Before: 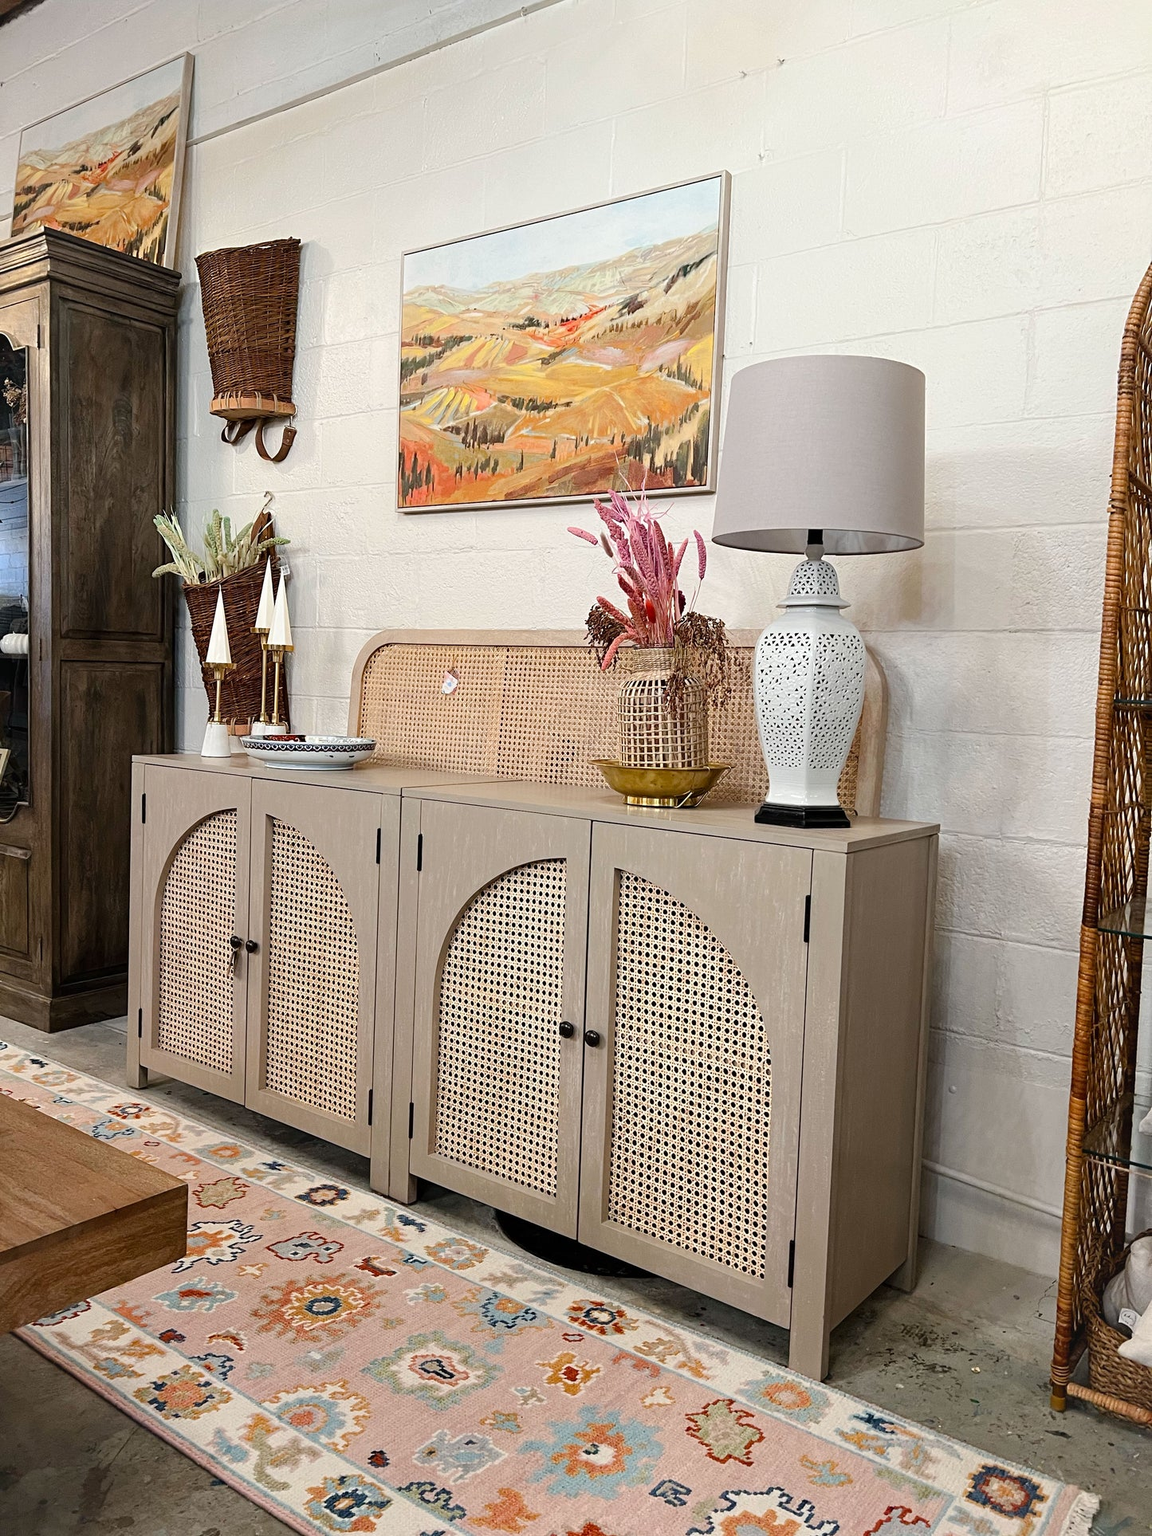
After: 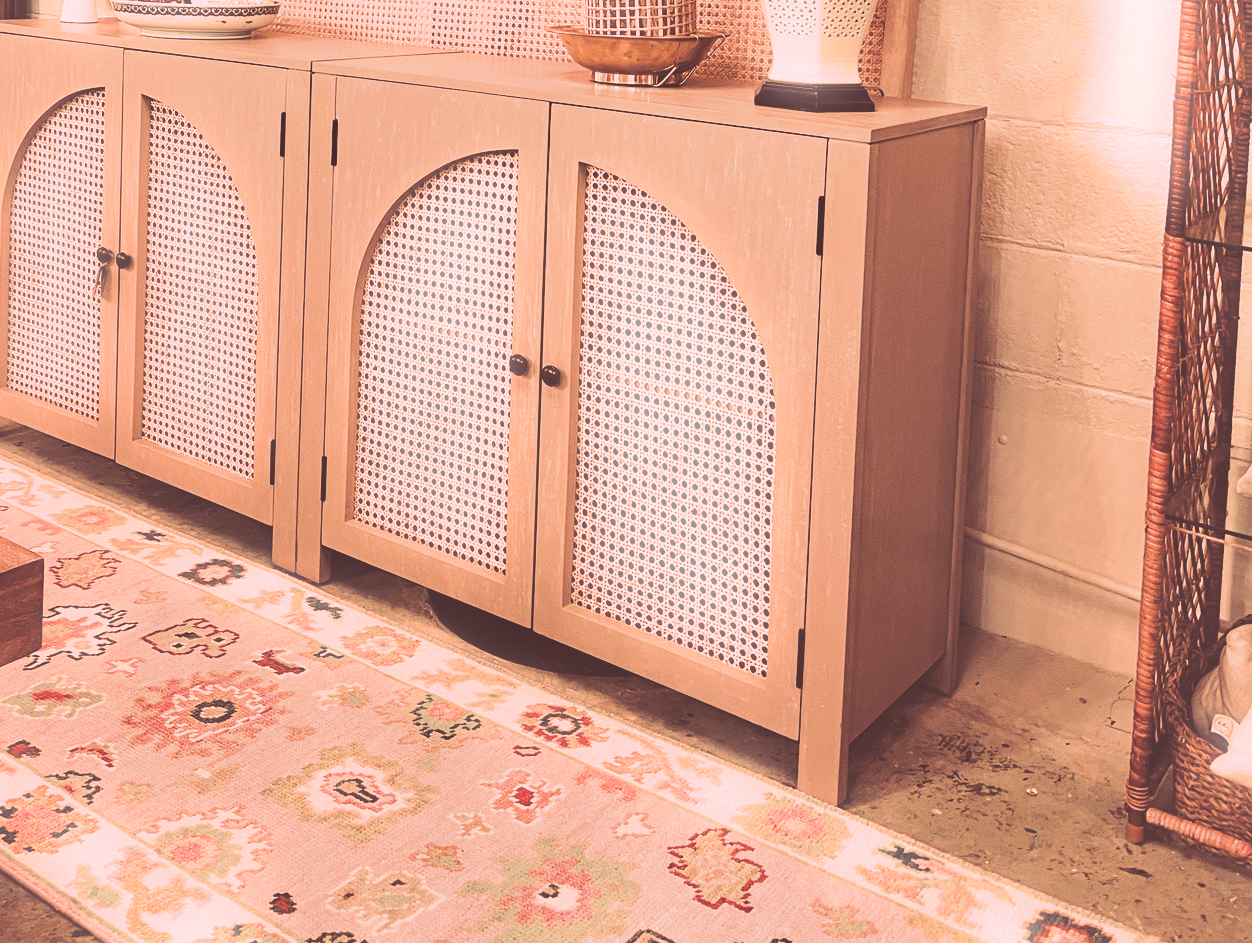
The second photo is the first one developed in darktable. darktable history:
split-toning: highlights › hue 298.8°, highlights › saturation 0.73, compress 41.76%
crop and rotate: left 13.306%, top 48.129%, bottom 2.928%
bloom: size 5%, threshold 95%, strength 15%
white balance: red 1.467, blue 0.684
exposure: black level correction -0.071, exposure 0.5 EV, compensate highlight preservation false
filmic rgb: black relative exposure -5 EV, hardness 2.88, contrast 1.3, highlights saturation mix -30%
shadows and highlights: radius 264.75, soften with gaussian
